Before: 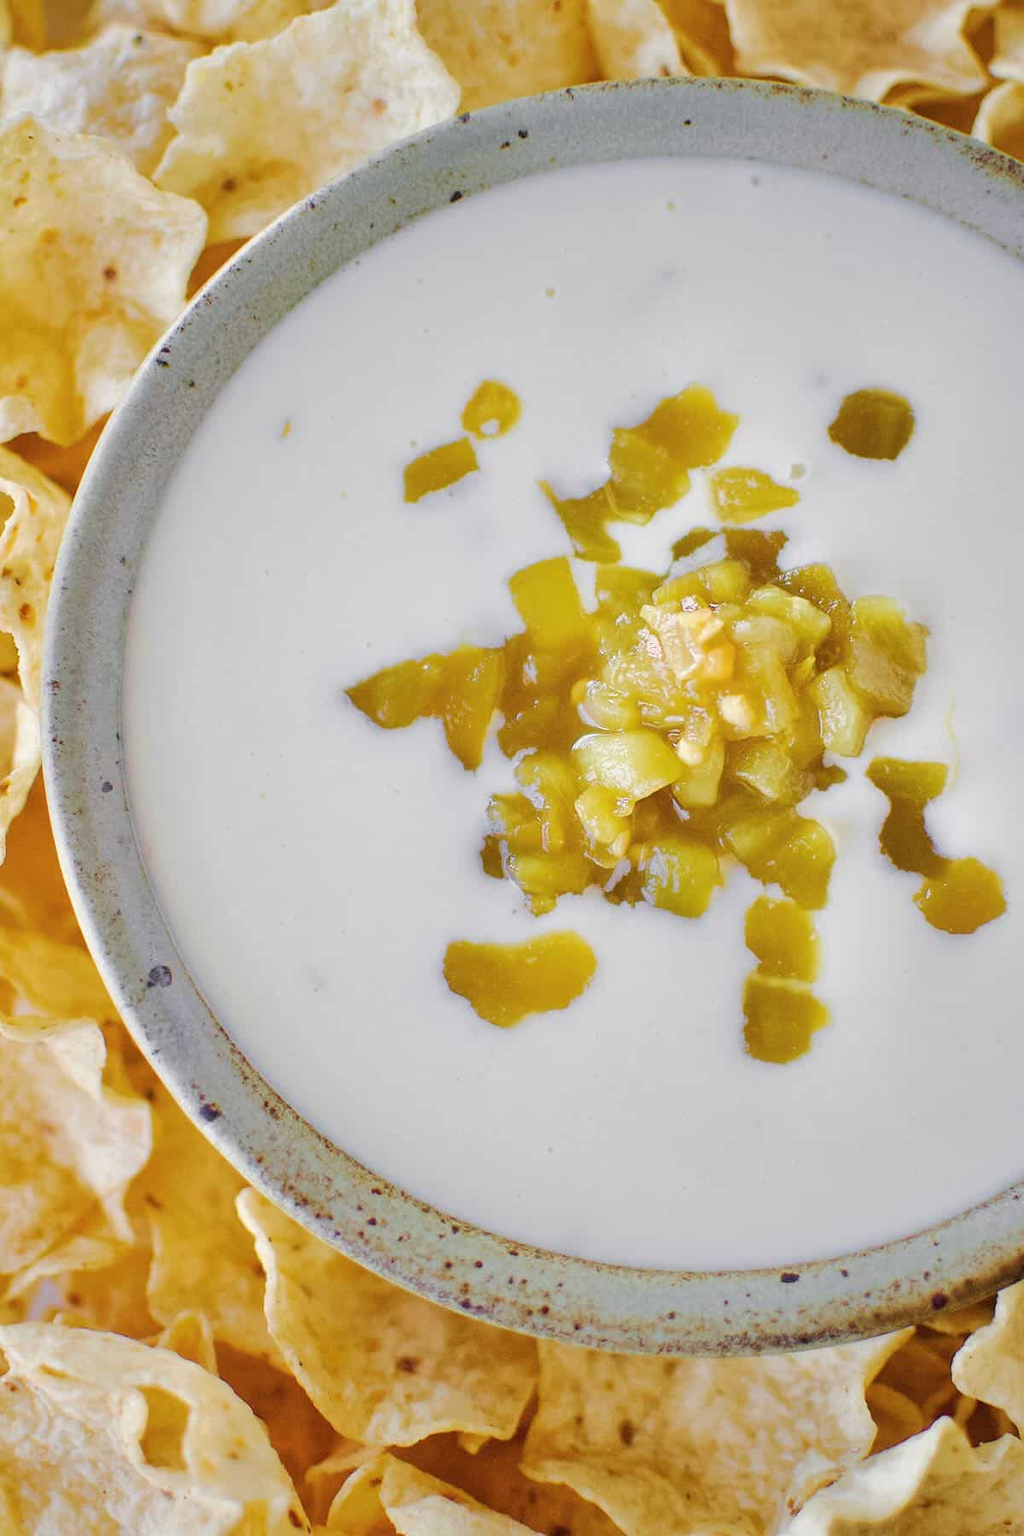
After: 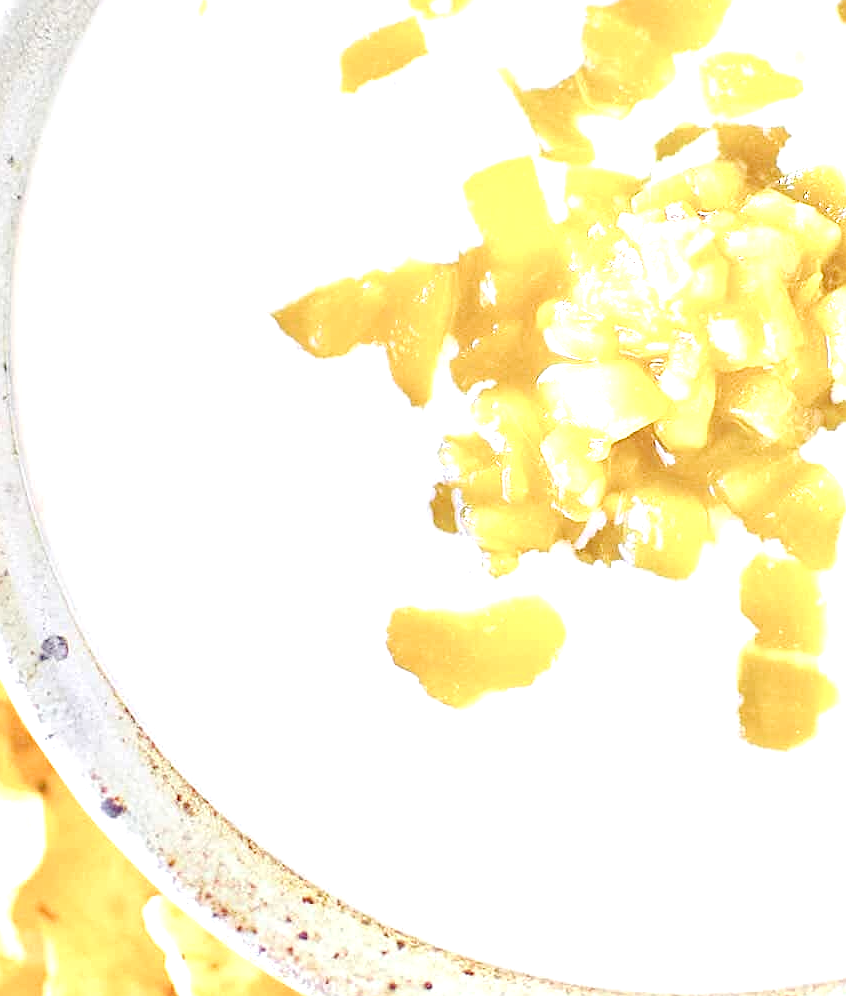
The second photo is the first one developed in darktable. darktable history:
crop: left 11.123%, top 27.61%, right 18.3%, bottom 17.034%
exposure: black level correction 0, exposure 1.6 EV, compensate exposure bias true, compensate highlight preservation false
sharpen: on, module defaults
white balance: emerald 1
contrast brightness saturation: contrast -0.08, brightness -0.04, saturation -0.11
tone curve: curves: ch0 [(0, 0) (0.003, 0.004) (0.011, 0.015) (0.025, 0.033) (0.044, 0.058) (0.069, 0.091) (0.1, 0.131) (0.136, 0.179) (0.177, 0.233) (0.224, 0.295) (0.277, 0.364) (0.335, 0.434) (0.399, 0.51) (0.468, 0.583) (0.543, 0.654) (0.623, 0.724) (0.709, 0.789) (0.801, 0.852) (0.898, 0.924) (1, 1)], preserve colors none
